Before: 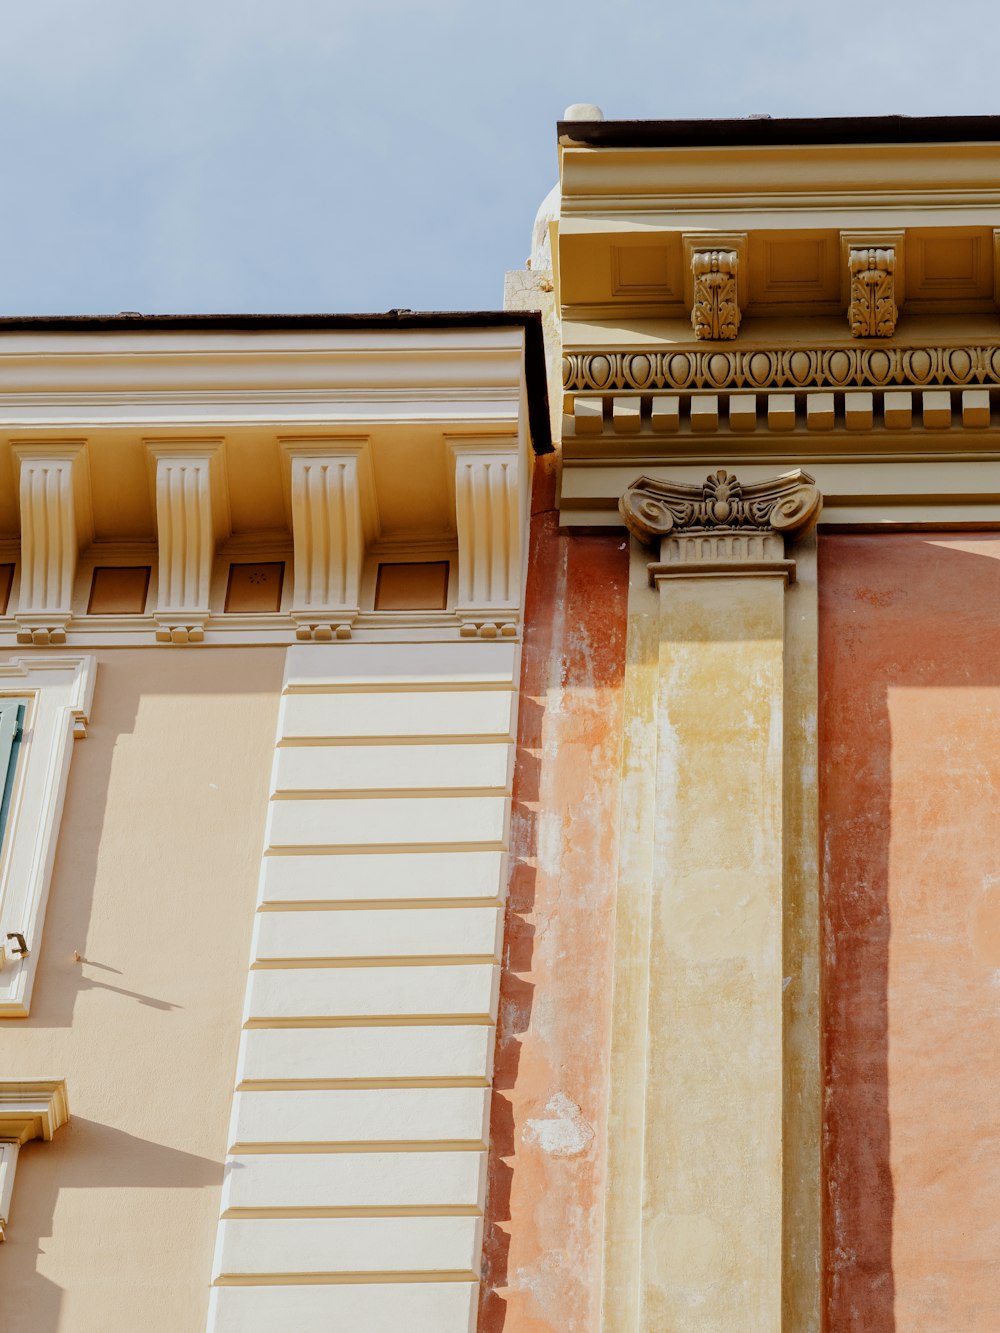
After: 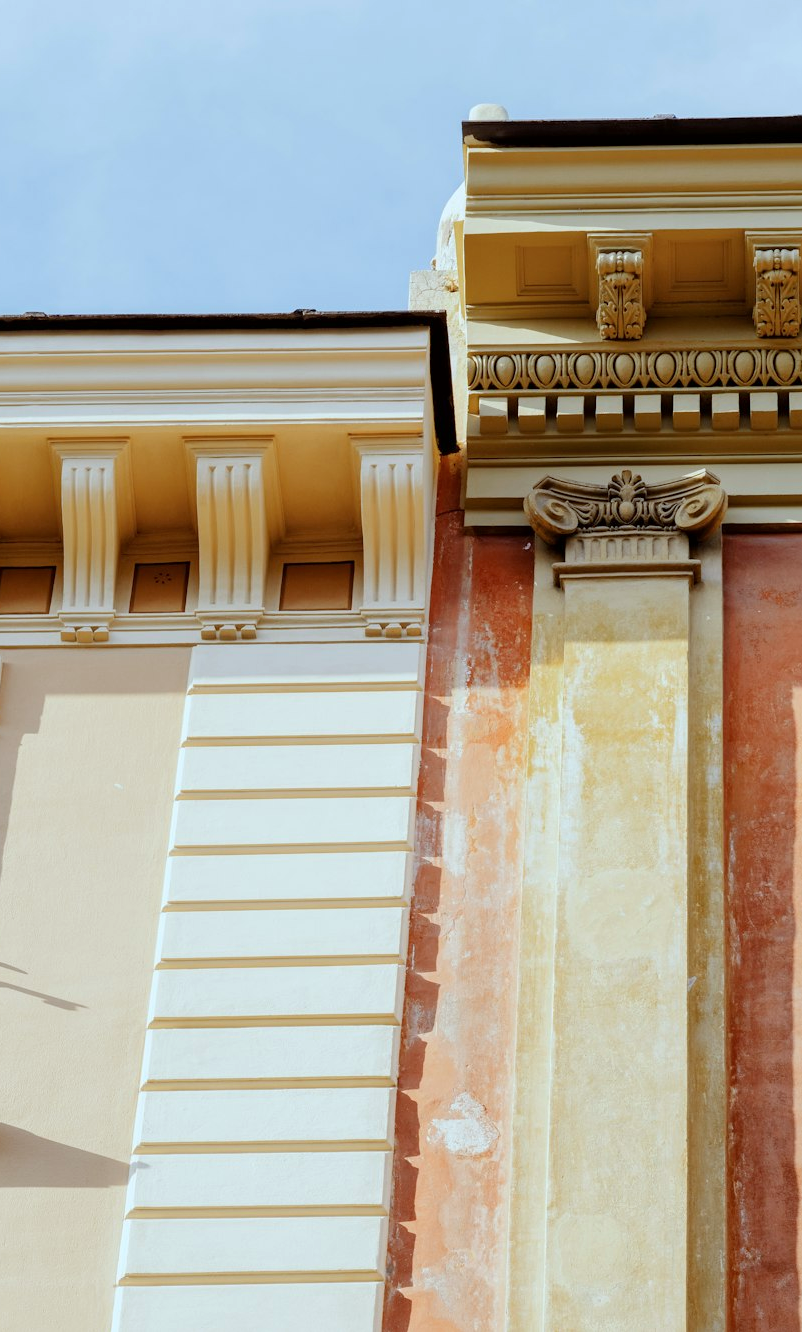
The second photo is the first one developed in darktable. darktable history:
crop and rotate: left 9.597%, right 10.195%
color calibration: illuminant Planckian (black body), adaptation linear Bradford (ICC v4), x 0.364, y 0.367, temperature 4417.56 K, saturation algorithm version 1 (2020)
exposure: exposure 0.197 EV, compensate highlight preservation false
